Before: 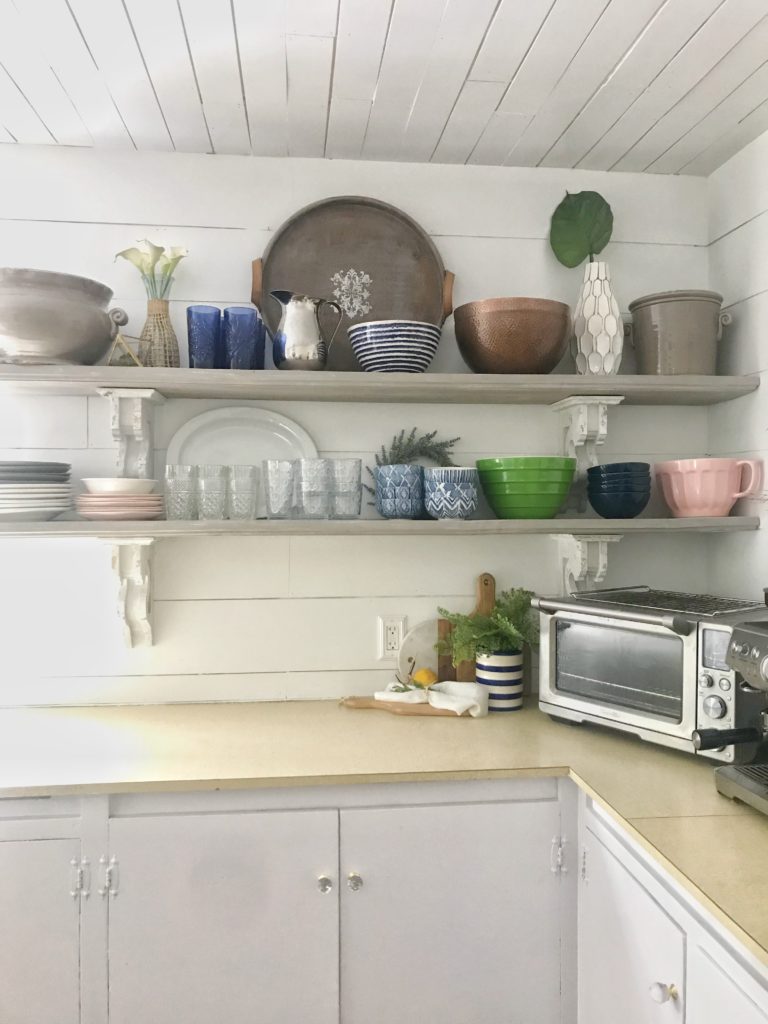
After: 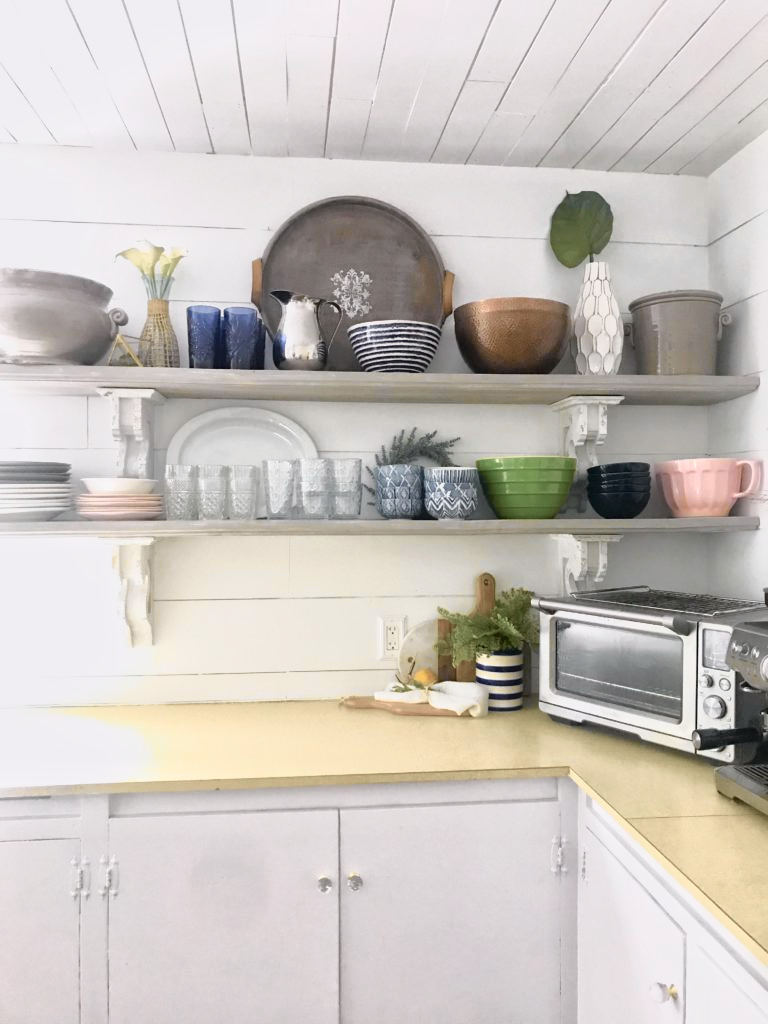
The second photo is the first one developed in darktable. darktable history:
tone curve: curves: ch0 [(0, 0) (0.105, 0.044) (0.195, 0.128) (0.283, 0.283) (0.384, 0.404) (0.485, 0.531) (0.638, 0.681) (0.795, 0.879) (1, 0.977)]; ch1 [(0, 0) (0.161, 0.092) (0.35, 0.33) (0.379, 0.401) (0.456, 0.469) (0.498, 0.503) (0.531, 0.537) (0.596, 0.621) (0.635, 0.671) (1, 1)]; ch2 [(0, 0) (0.371, 0.362) (0.437, 0.437) (0.483, 0.484) (0.53, 0.515) (0.56, 0.58) (0.622, 0.606) (1, 1)], color space Lab, independent channels, preserve colors none
